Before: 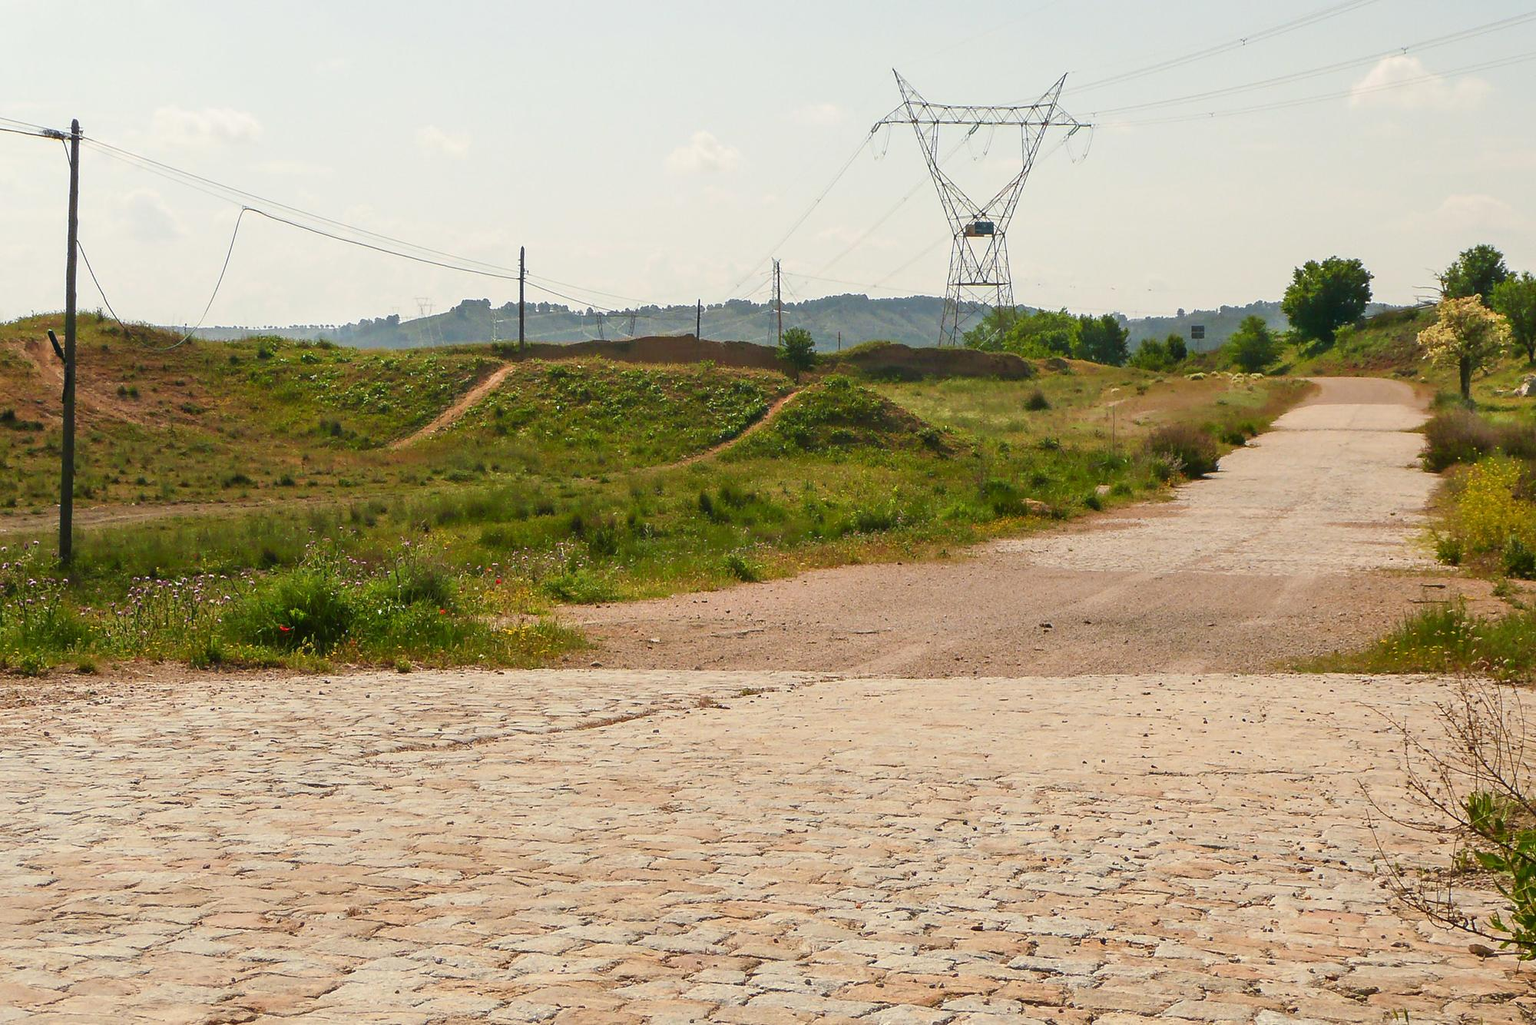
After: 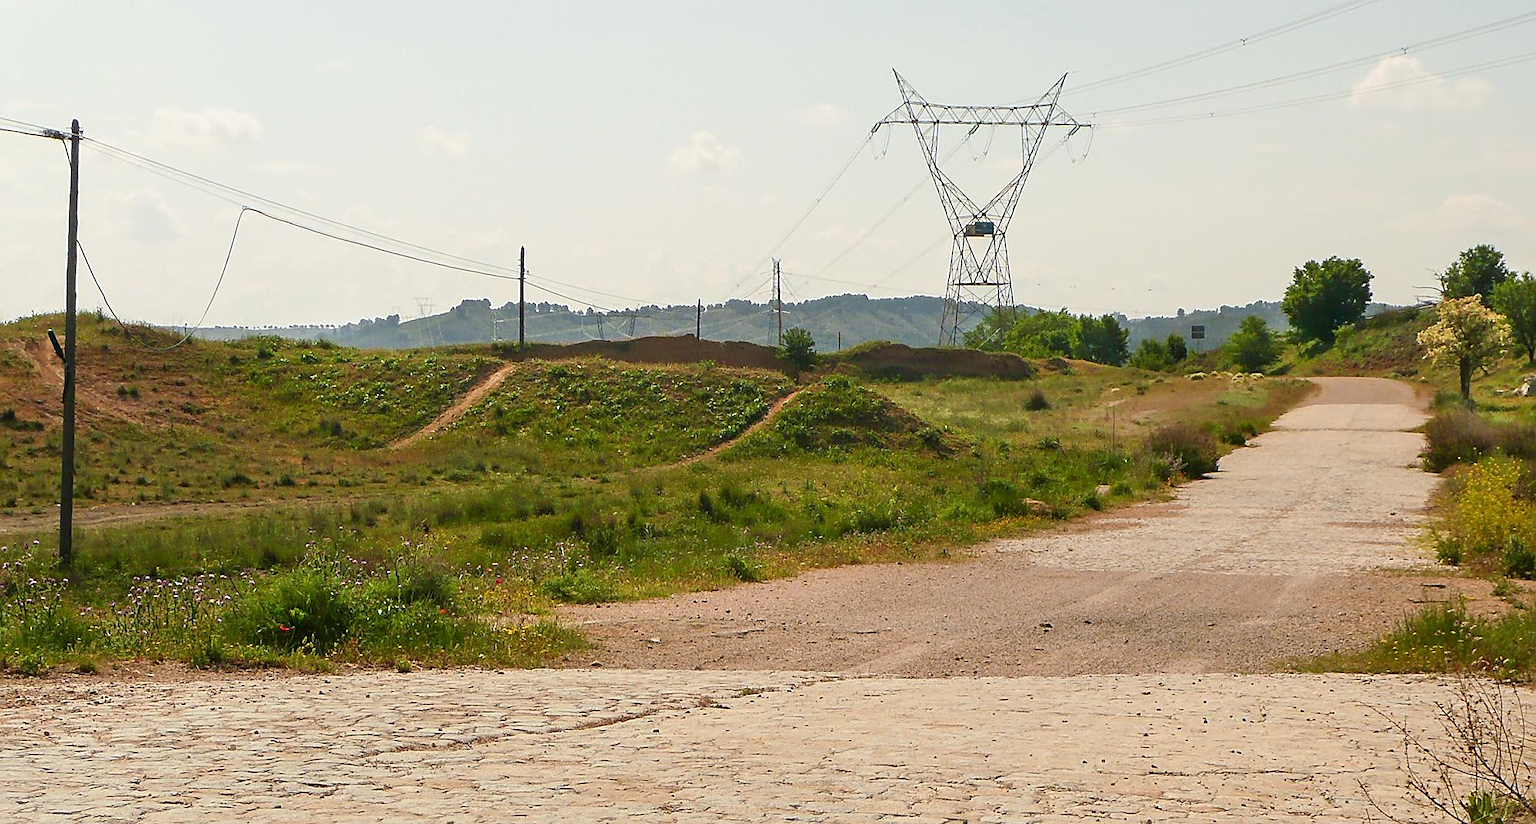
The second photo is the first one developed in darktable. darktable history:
crop: bottom 19.545%
sharpen: on, module defaults
